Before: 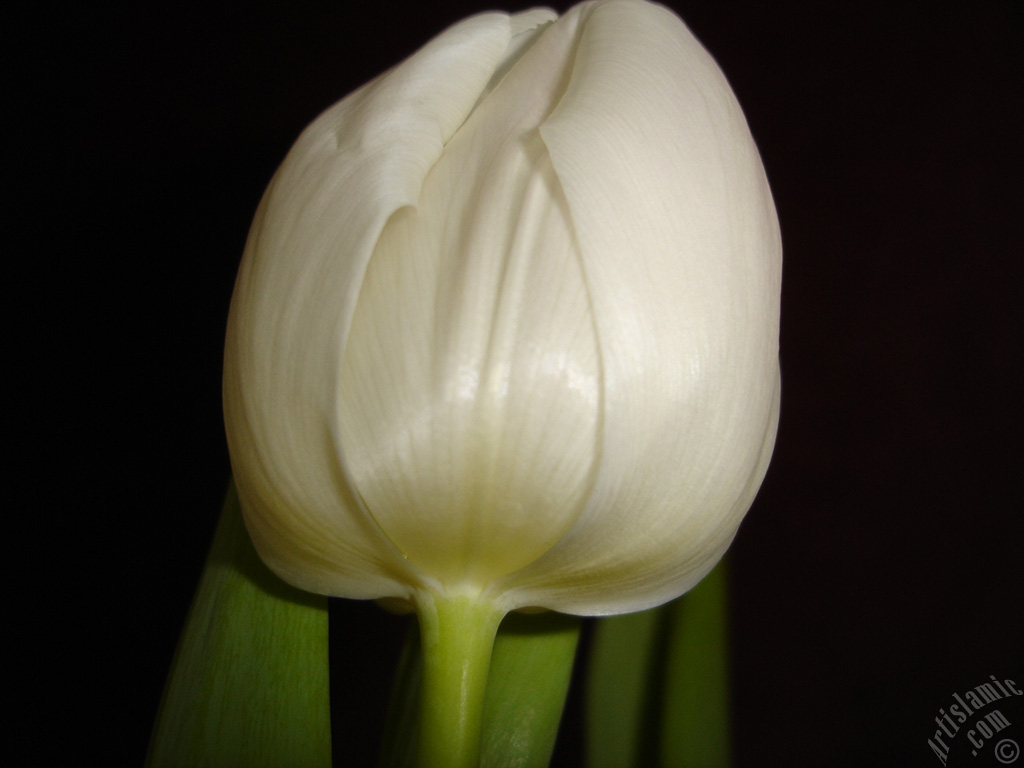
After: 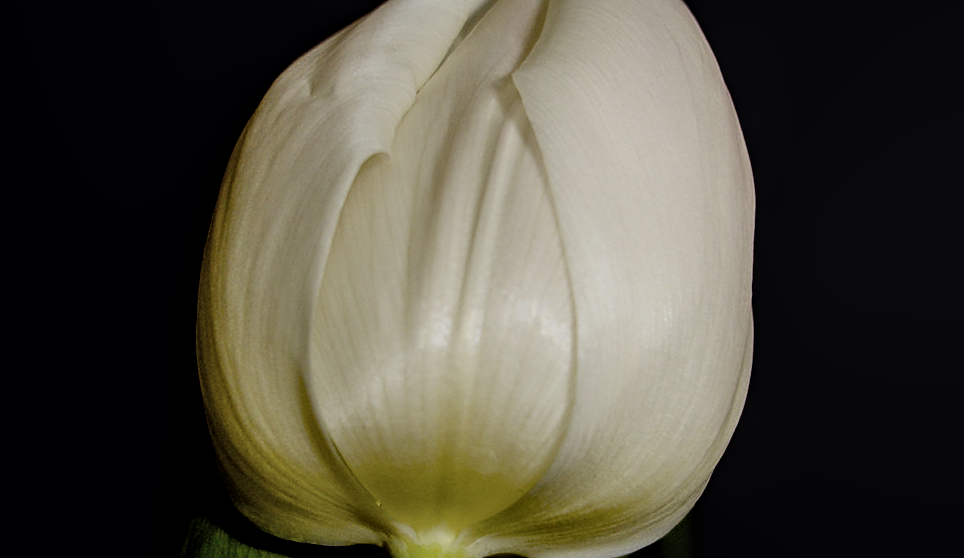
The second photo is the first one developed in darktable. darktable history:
crop: left 2.671%, top 7.013%, right 3.1%, bottom 20.324%
exposure: black level correction 0.009, exposure -0.159 EV, compensate exposure bias true, compensate highlight preservation false
filmic rgb: black relative exposure -5.04 EV, white relative exposure 3.95 EV, hardness 2.88, contrast 1.098, color science v6 (2022)
shadows and highlights: soften with gaussian
sharpen: amount 0.588
local contrast: detail 130%
contrast brightness saturation: contrast 0.11, saturation -0.164
color balance rgb: perceptual saturation grading › global saturation 25.953%, perceptual saturation grading › highlights -28.346%, perceptual saturation grading › mid-tones 15.398%, perceptual saturation grading › shadows 32.783%
